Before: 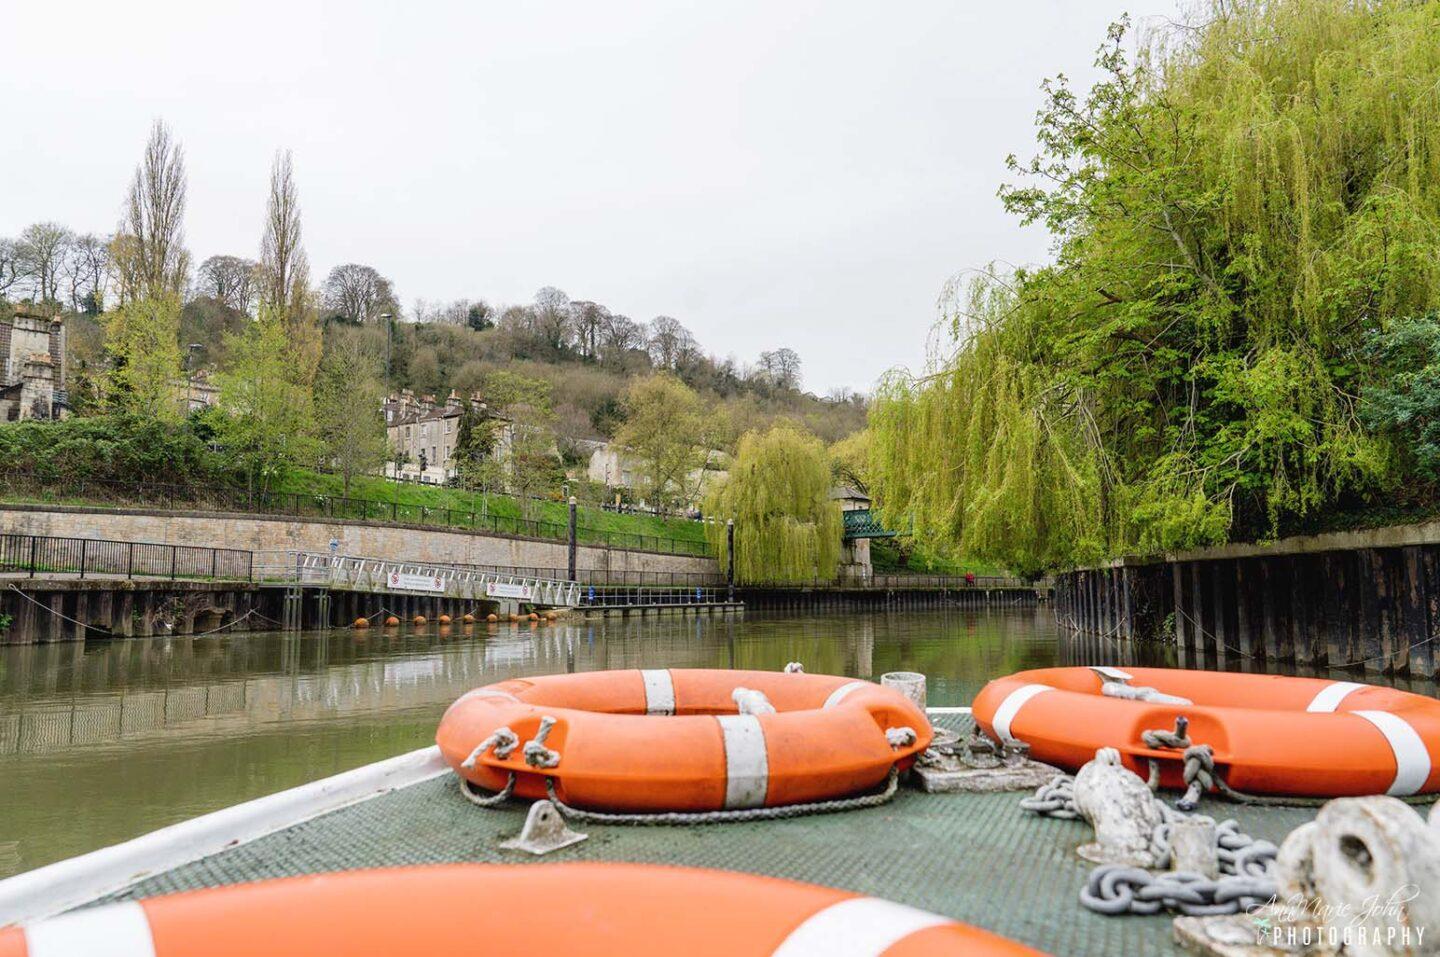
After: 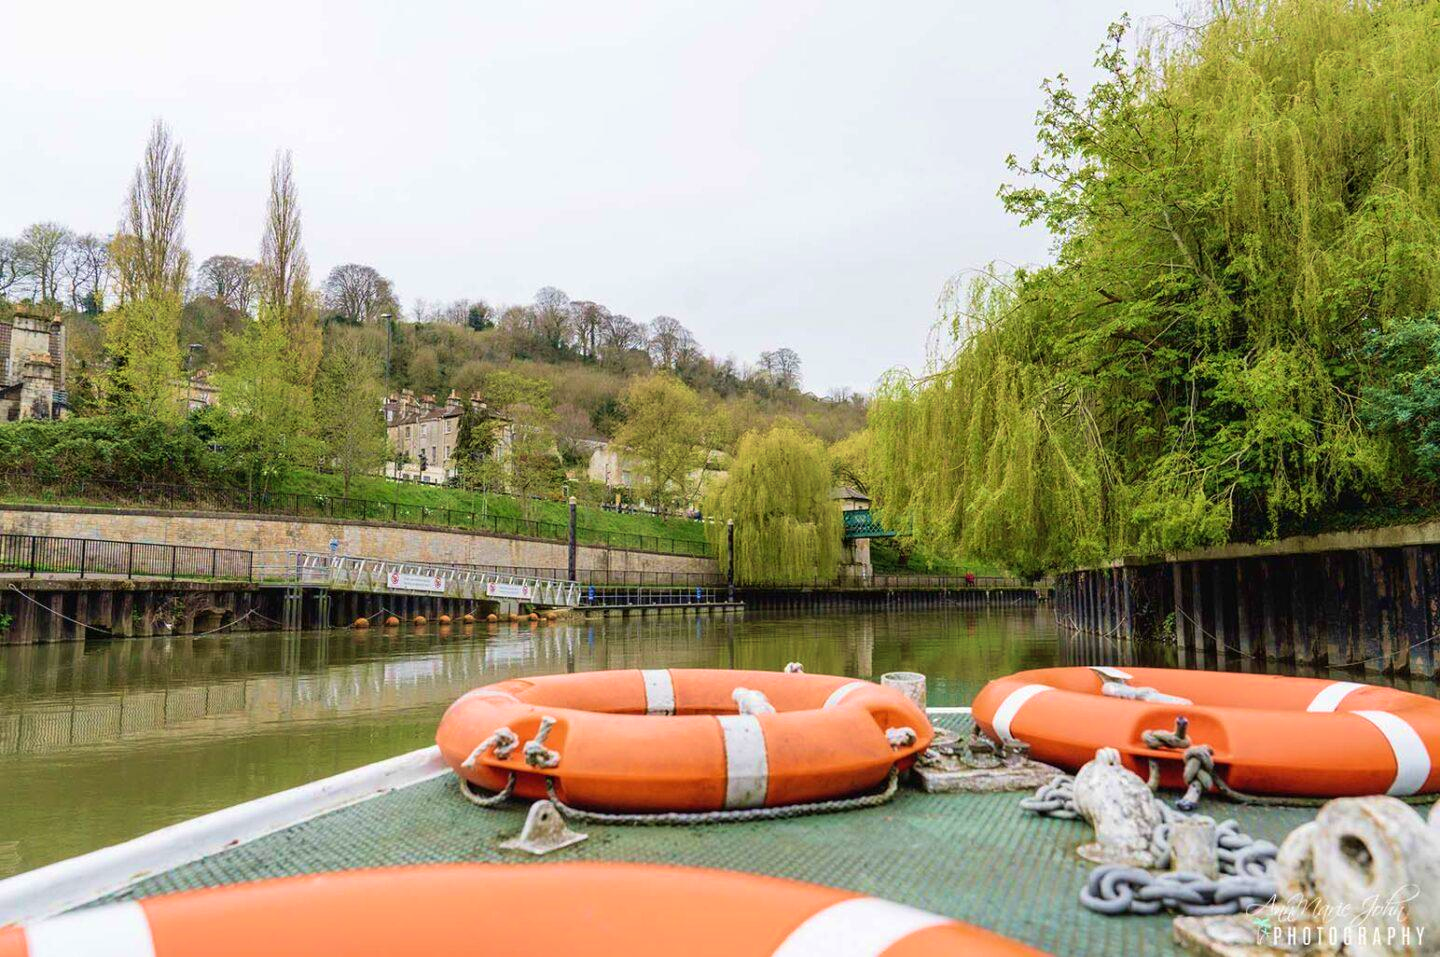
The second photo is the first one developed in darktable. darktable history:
velvia: strength 56.16%
